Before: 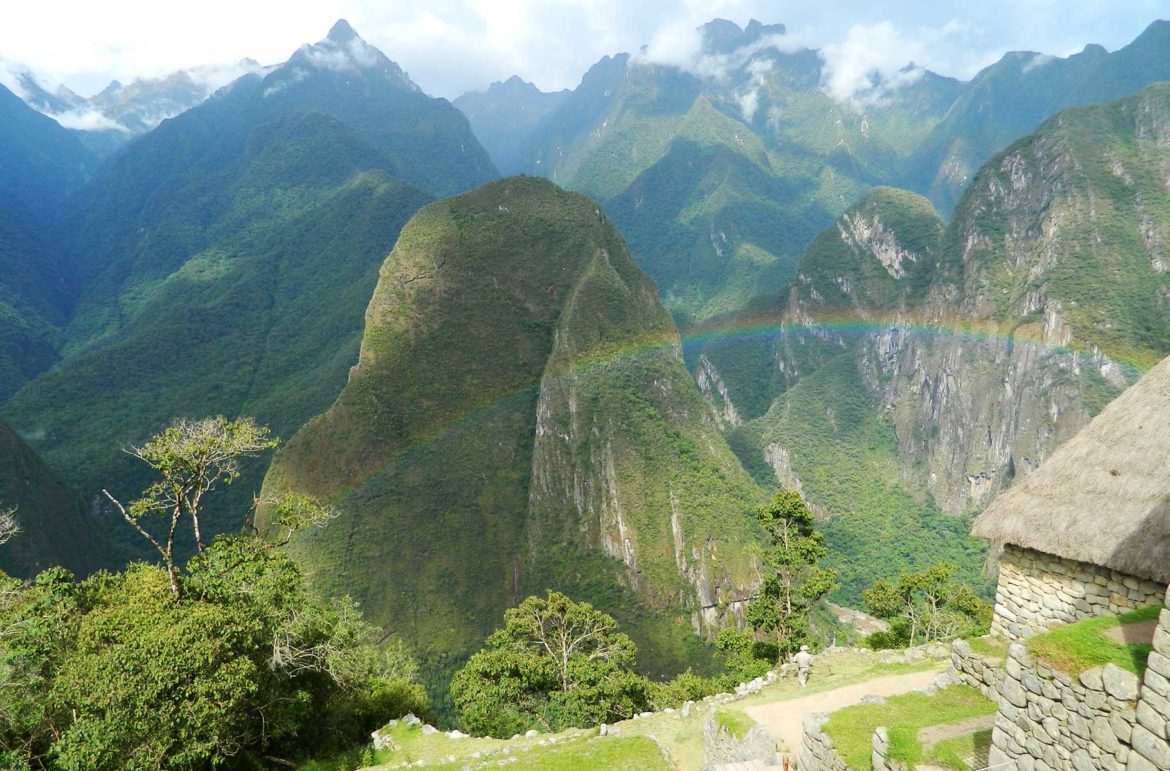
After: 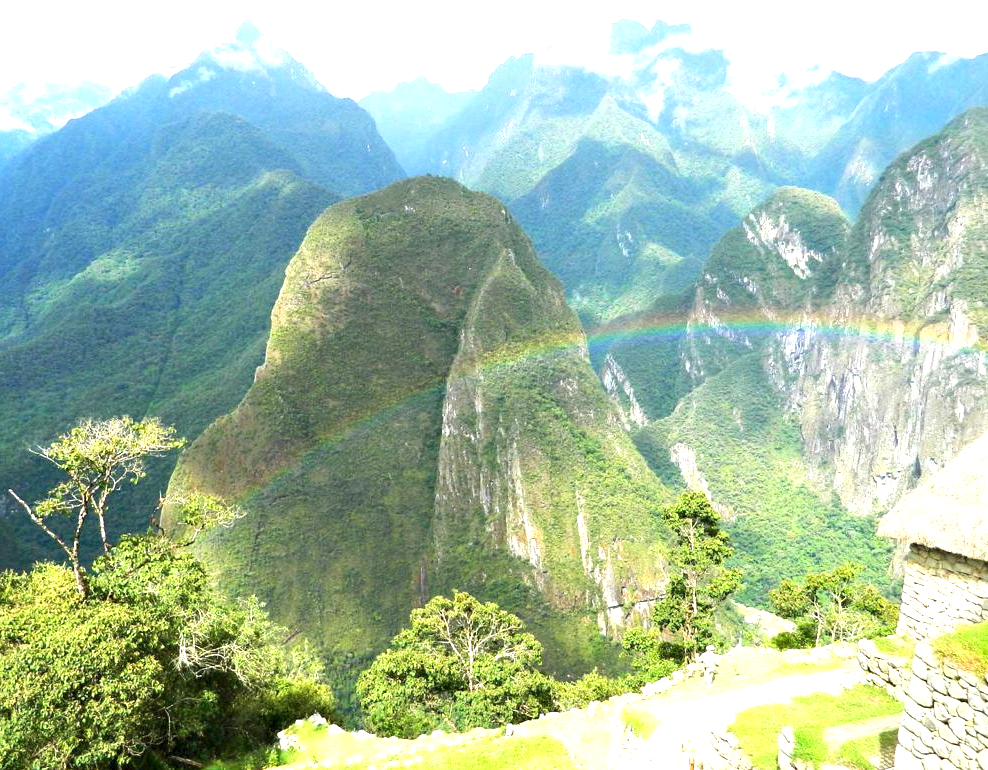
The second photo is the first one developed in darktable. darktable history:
exposure: exposure 1.146 EV, compensate highlight preservation false
tone equalizer: on, module defaults
crop: left 8.057%, right 7.456%
contrast equalizer: octaves 7, y [[0.6 ×6], [0.55 ×6], [0 ×6], [0 ×6], [0 ×6]], mix 0.309
